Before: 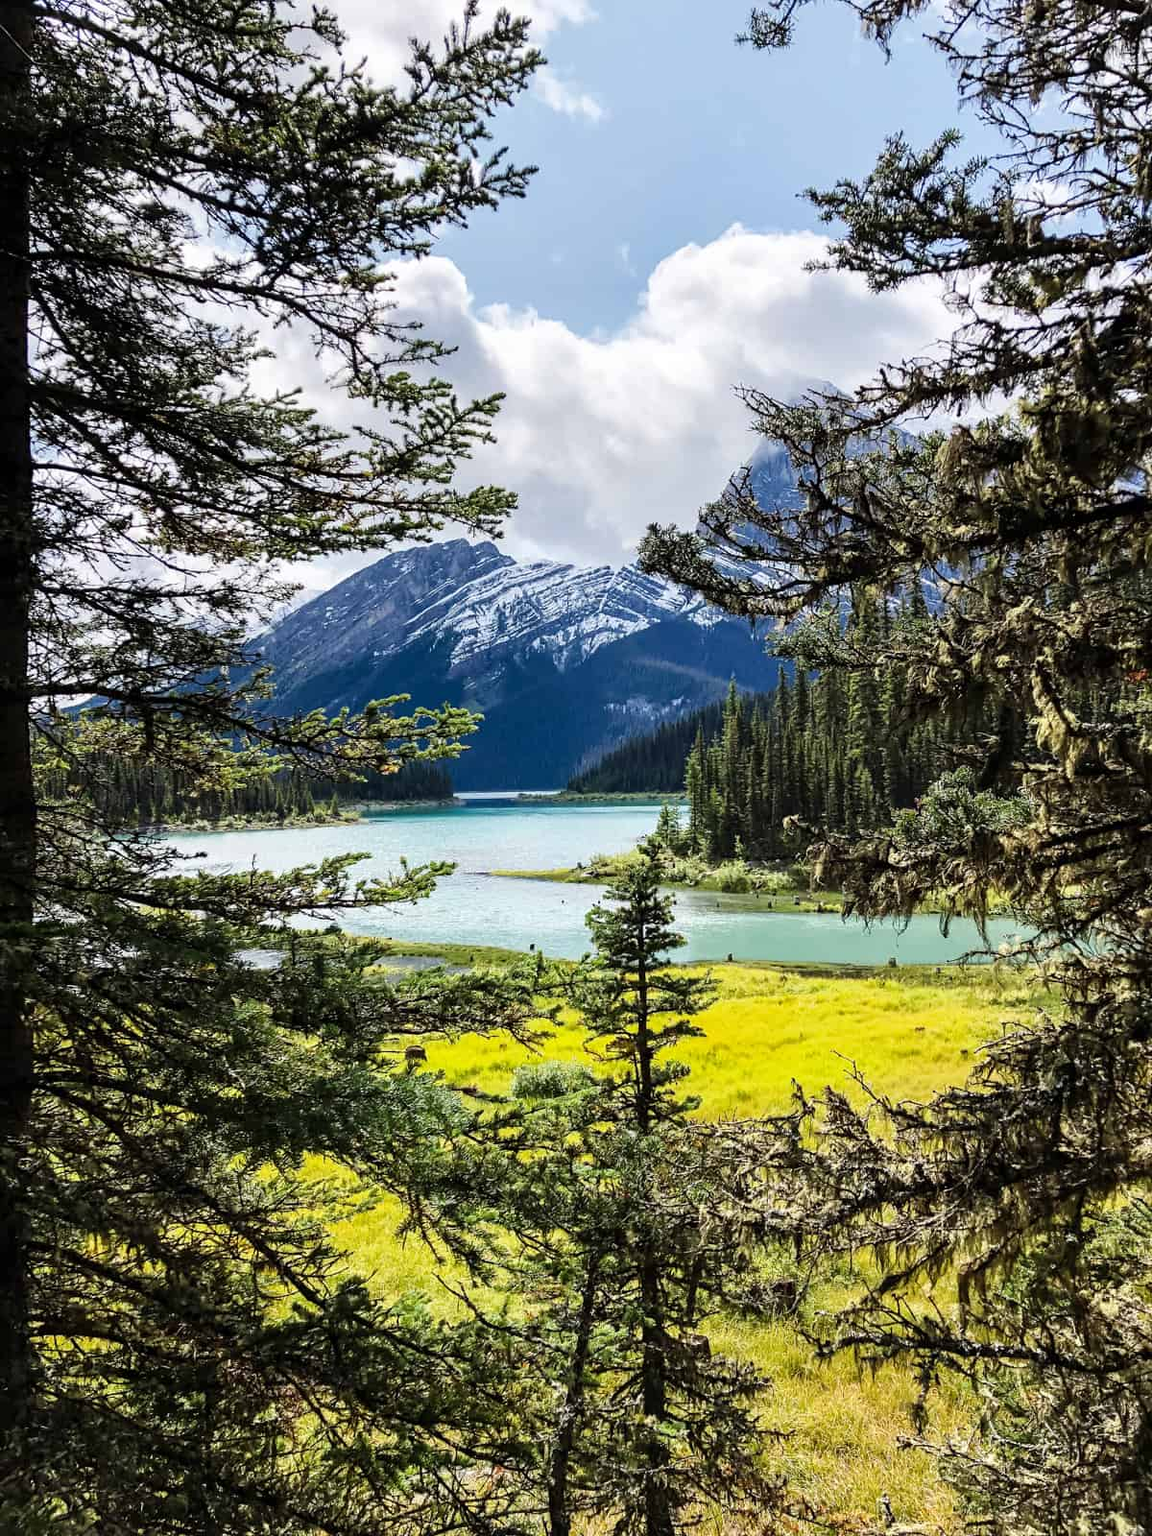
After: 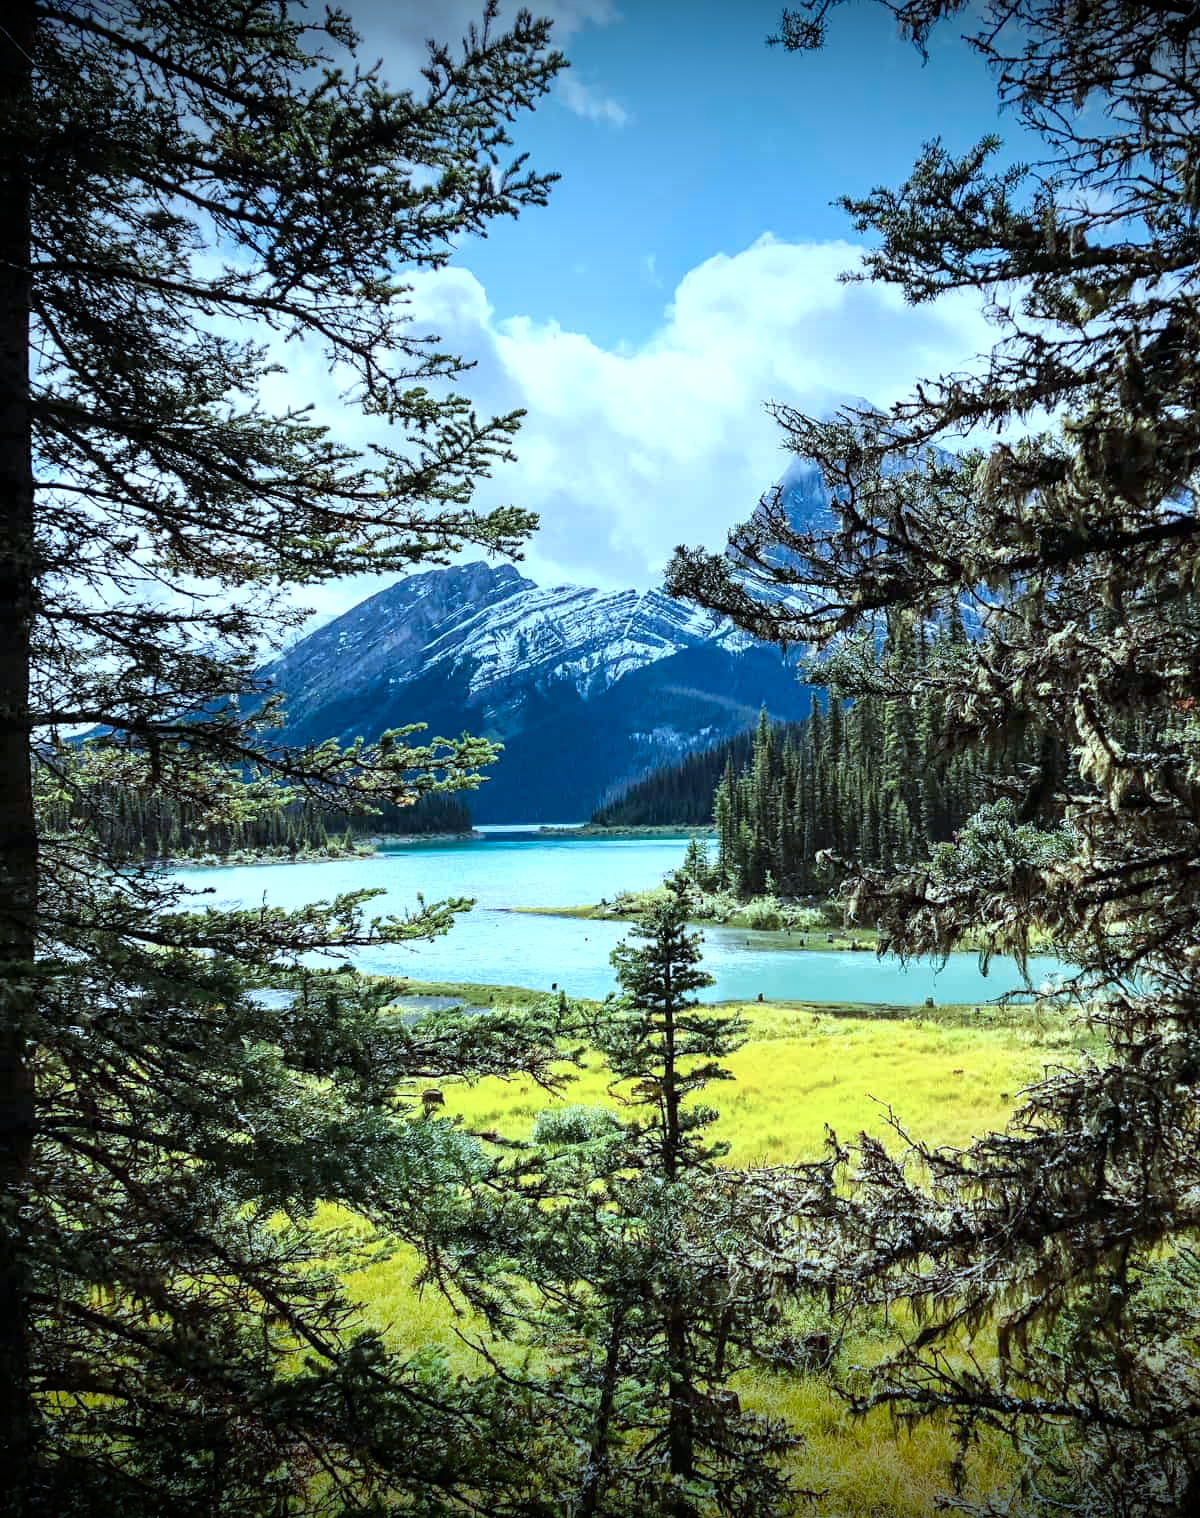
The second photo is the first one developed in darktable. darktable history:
vignetting: fall-off start 98.29%, fall-off radius 100%, brightness -1, saturation 0.5, width/height ratio 1.428
color correction: highlights a* -9.73, highlights b* -21.22
crop and rotate: top 0%, bottom 5.097%
exposure: exposure 0.29 EV, compensate highlight preservation false
